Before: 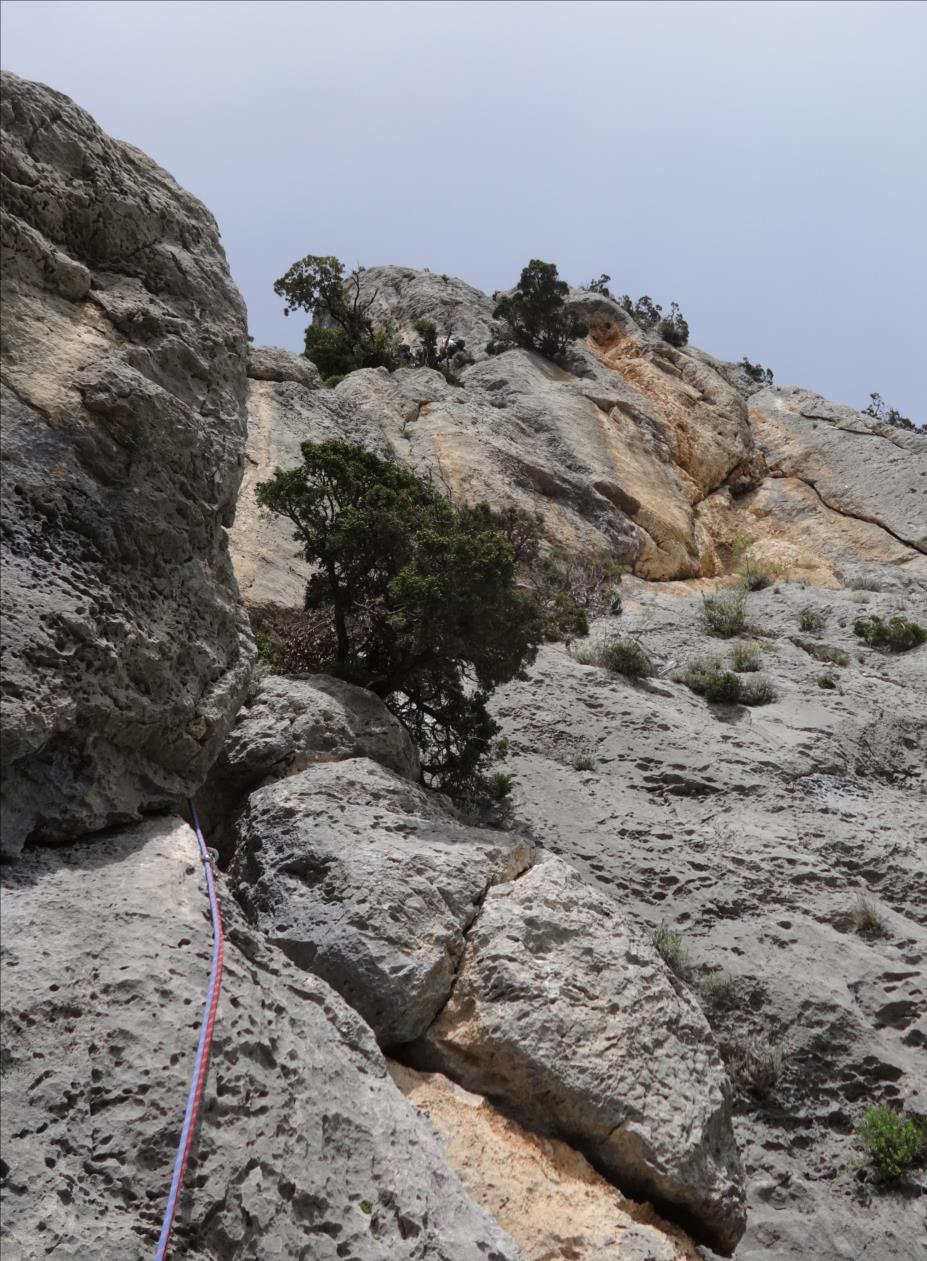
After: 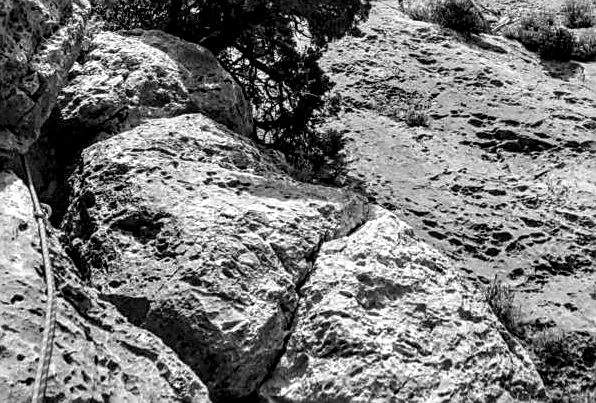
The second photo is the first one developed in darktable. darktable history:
sharpen: on, module defaults
local contrast: detail 203%
monochrome: a 1.94, b -0.638
crop: left 18.091%, top 51.13%, right 17.525%, bottom 16.85%
contrast brightness saturation: contrast 0.03, brightness 0.06, saturation 0.13
